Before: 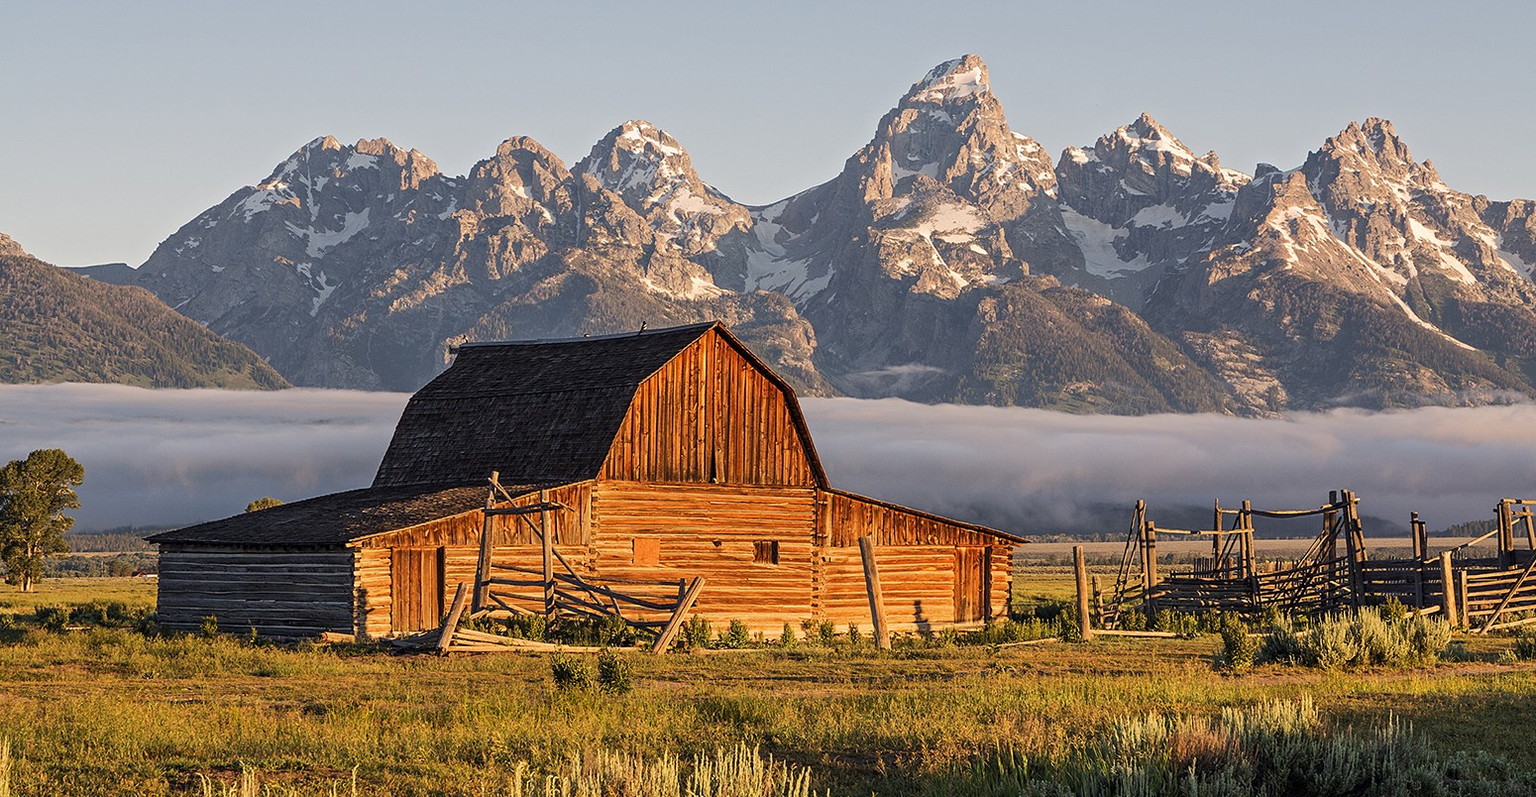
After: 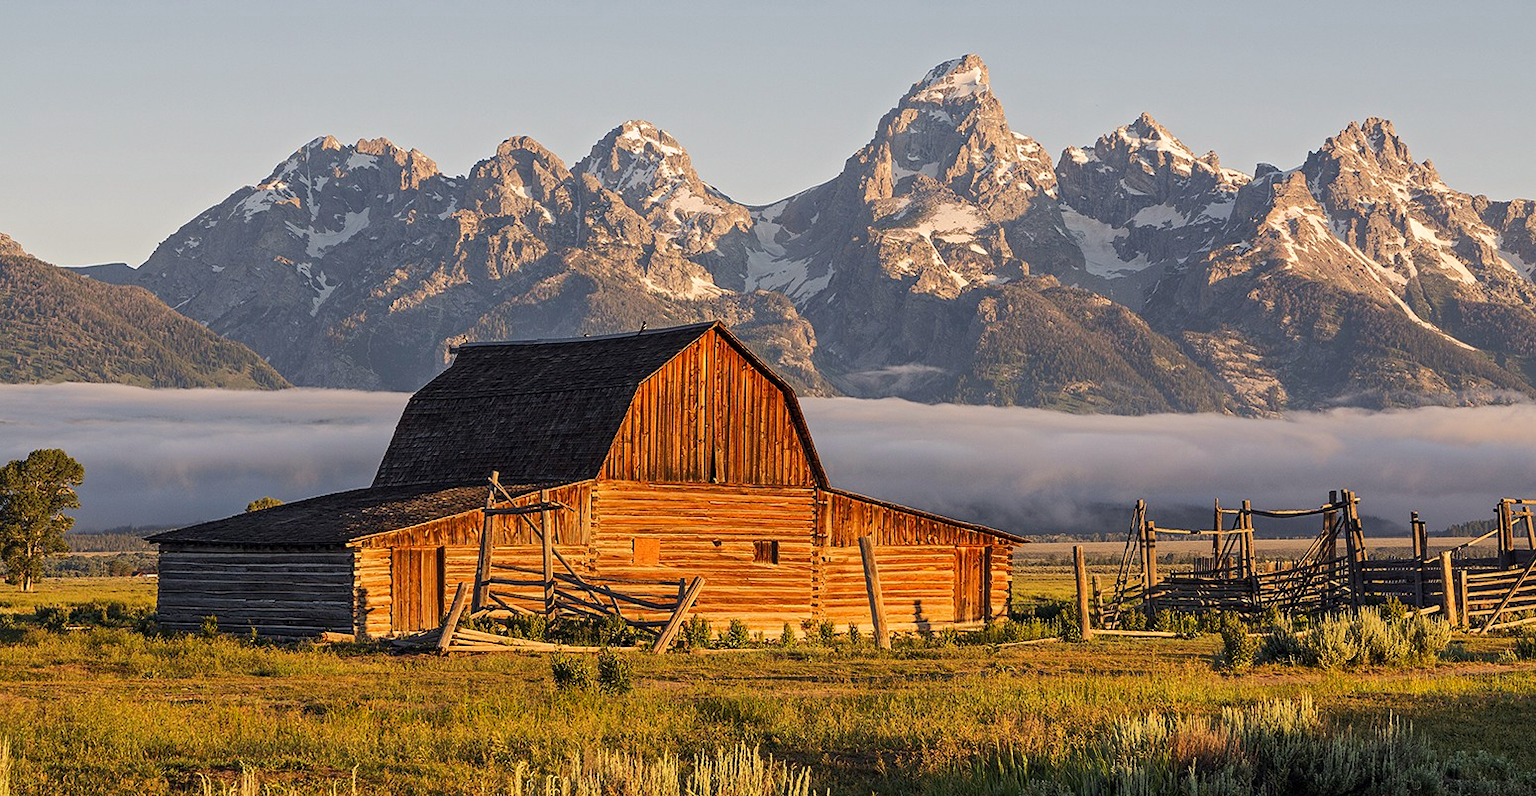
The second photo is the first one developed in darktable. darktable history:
color correction: highlights a* 0.684, highlights b* 2.78, saturation 1.09
